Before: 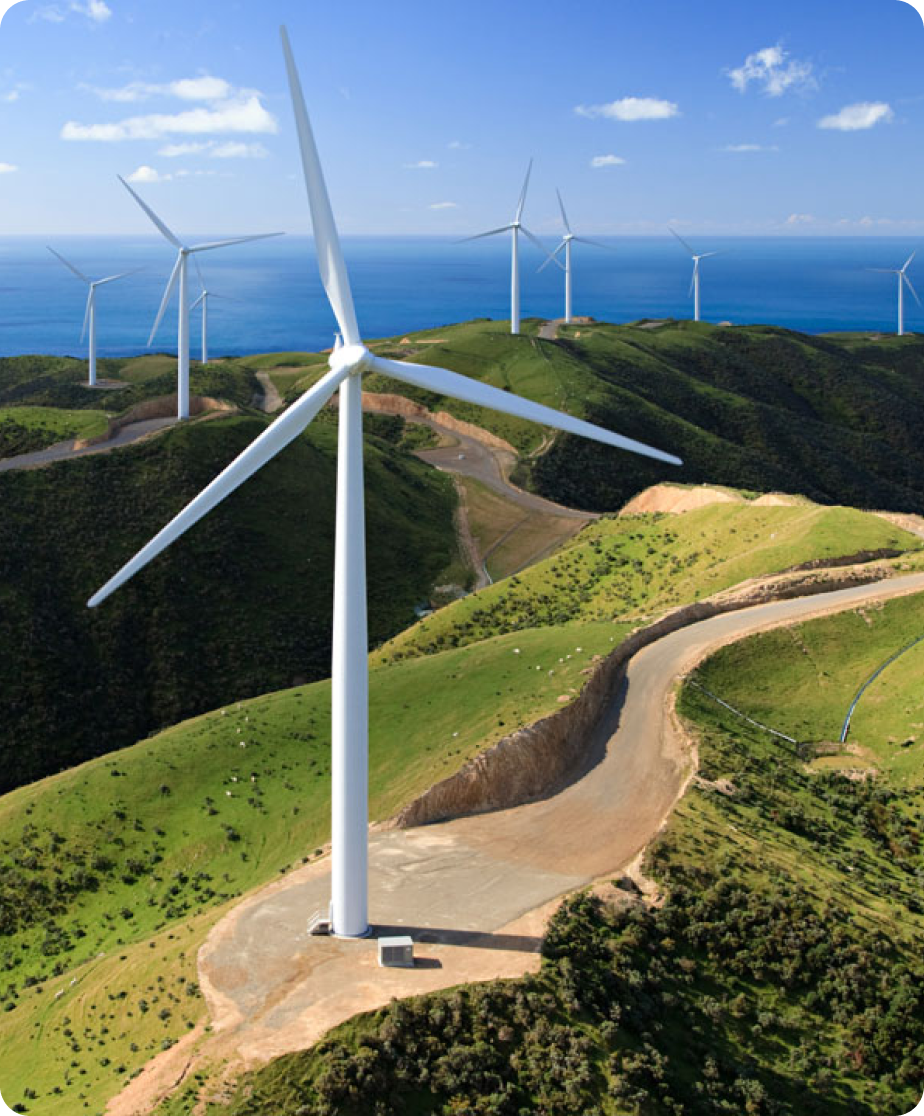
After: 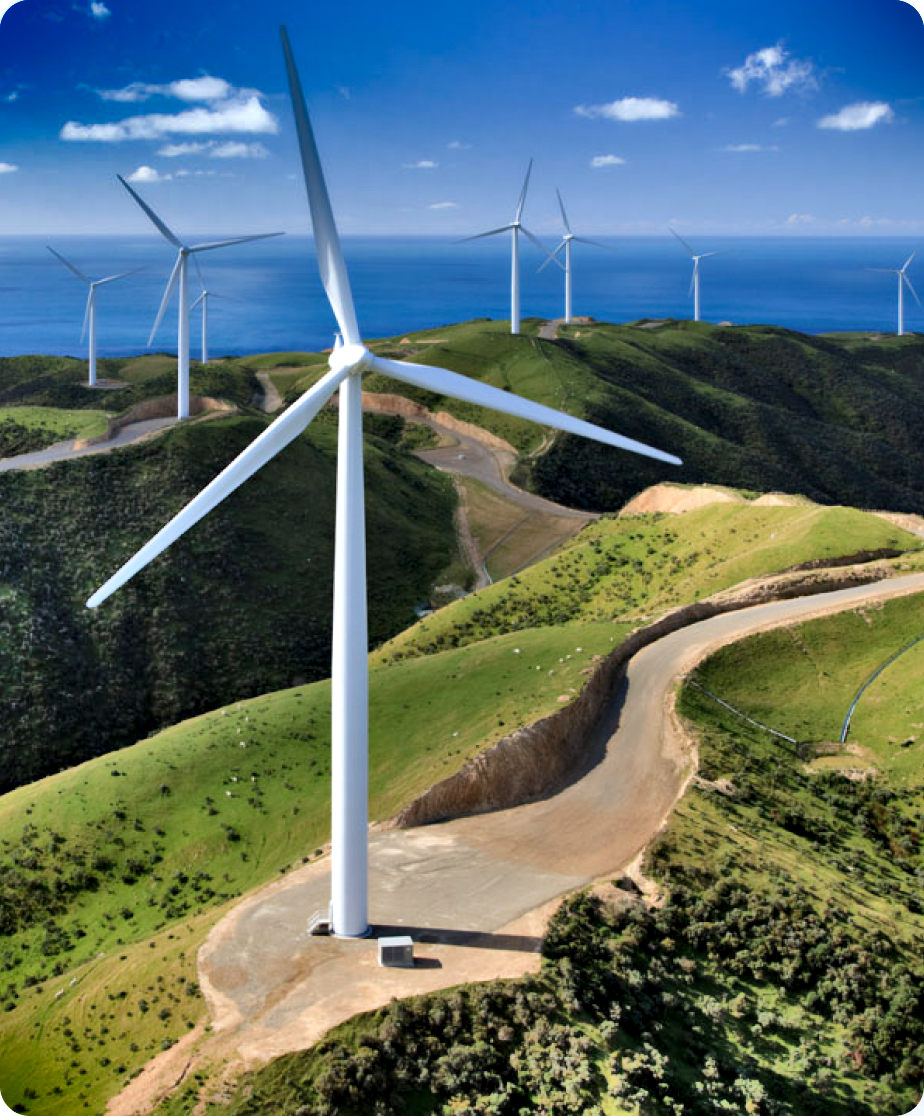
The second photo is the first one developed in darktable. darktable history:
contrast equalizer: y [[0.514, 0.573, 0.581, 0.508, 0.5, 0.5], [0.5 ×6], [0.5 ×6], [0 ×6], [0 ×6]]
white balance: red 0.976, blue 1.04
shadows and highlights: radius 123.98, shadows 100, white point adjustment -3, highlights -100, highlights color adjustment 89.84%, soften with gaussian
